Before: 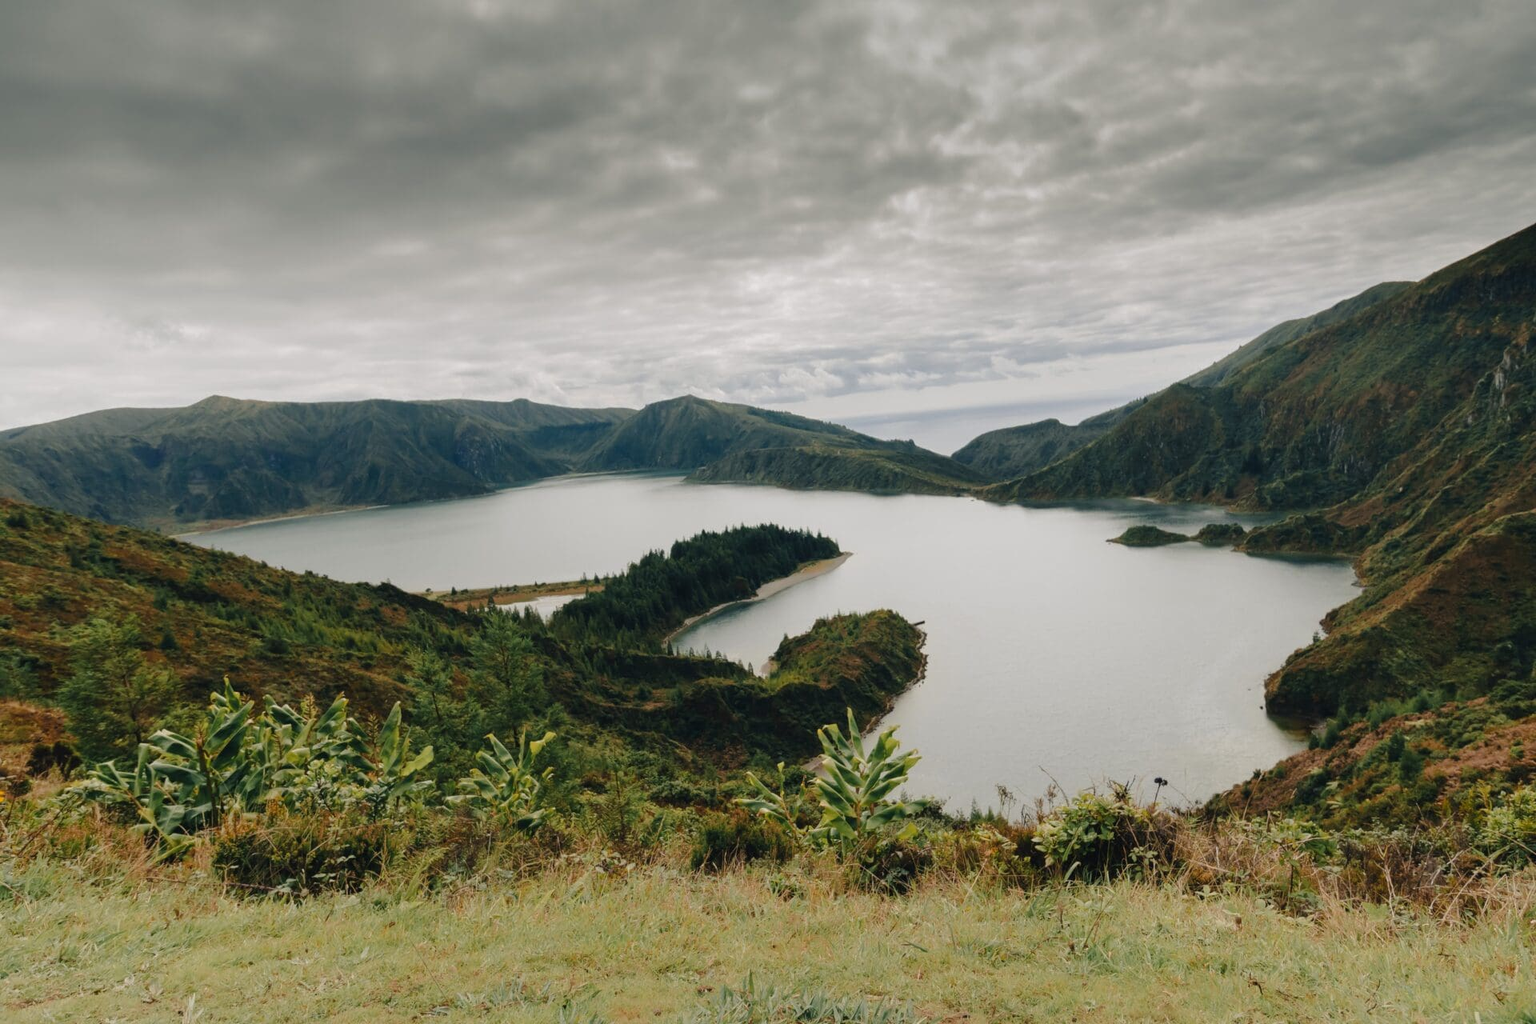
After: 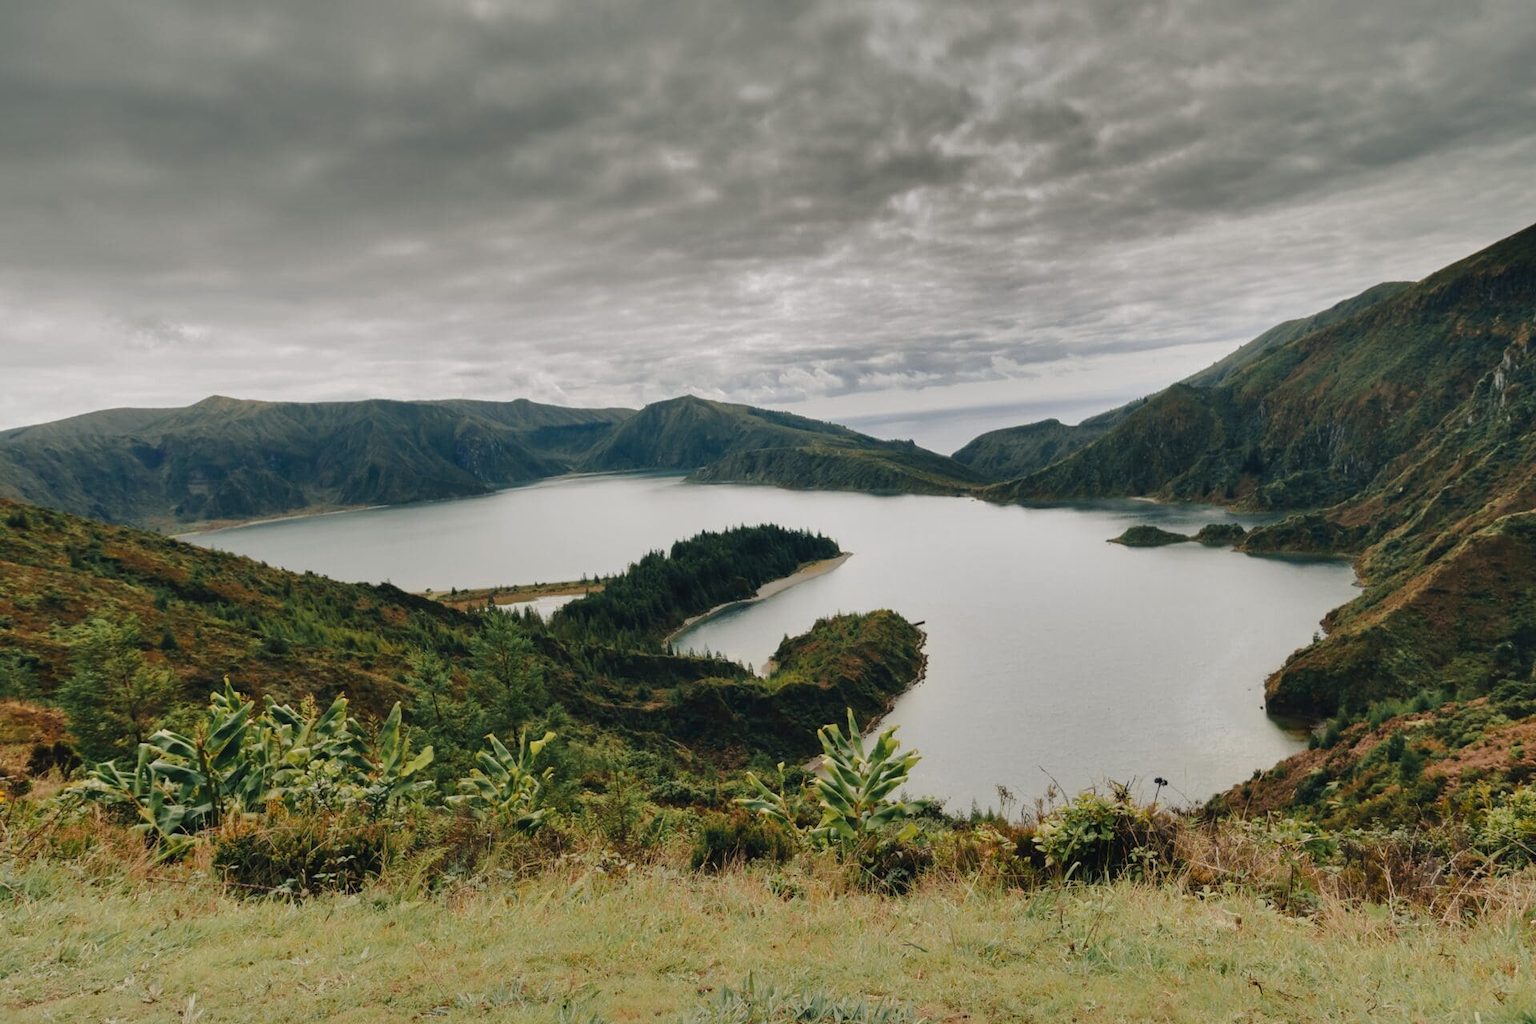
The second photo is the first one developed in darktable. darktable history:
shadows and highlights: radius 106.78, shadows 40.6, highlights -72.42, low approximation 0.01, soften with gaussian
